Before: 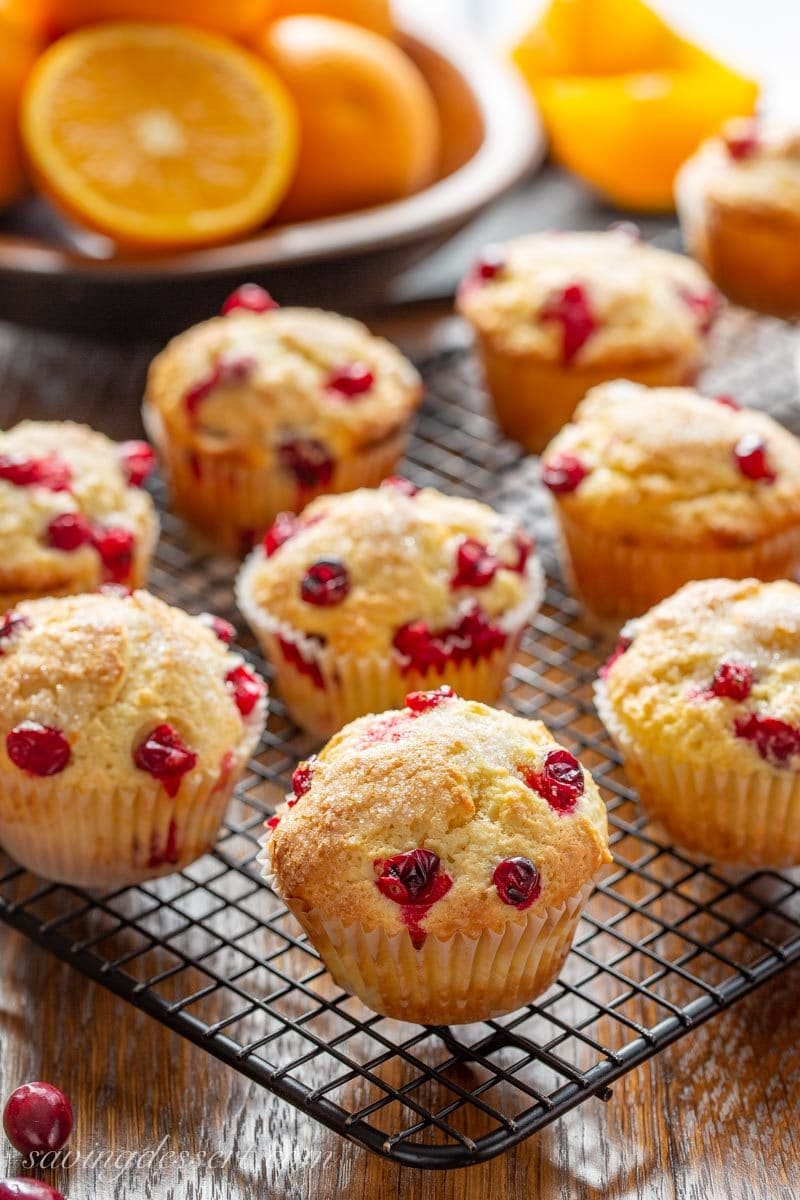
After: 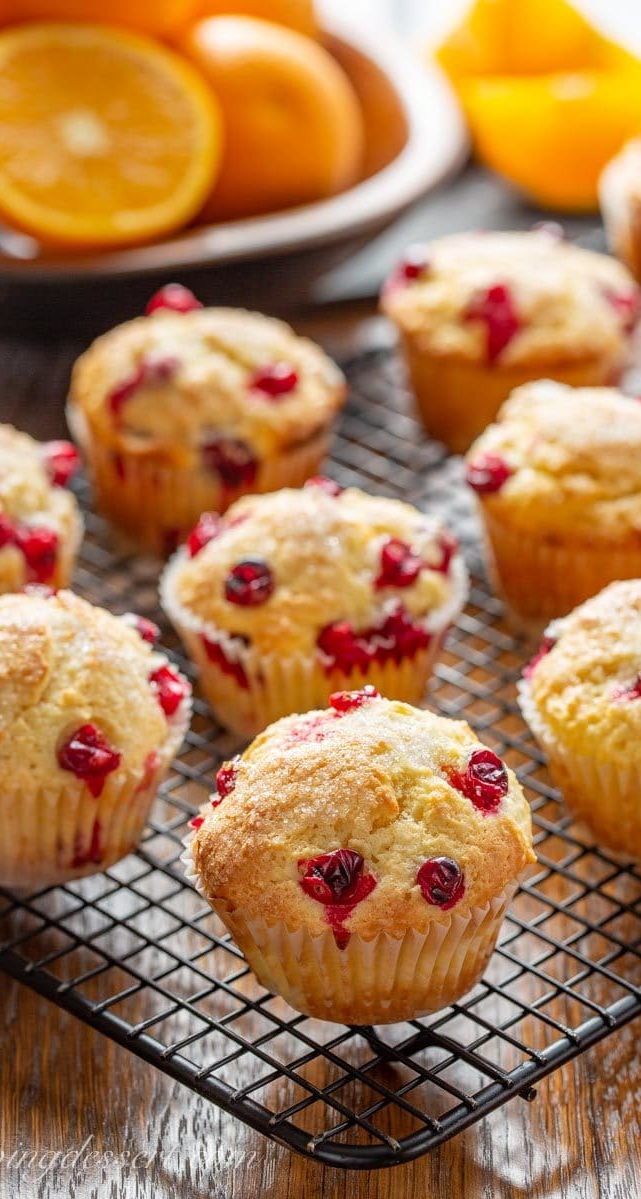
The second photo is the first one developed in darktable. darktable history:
crop and rotate: left 9.595%, right 10.274%
